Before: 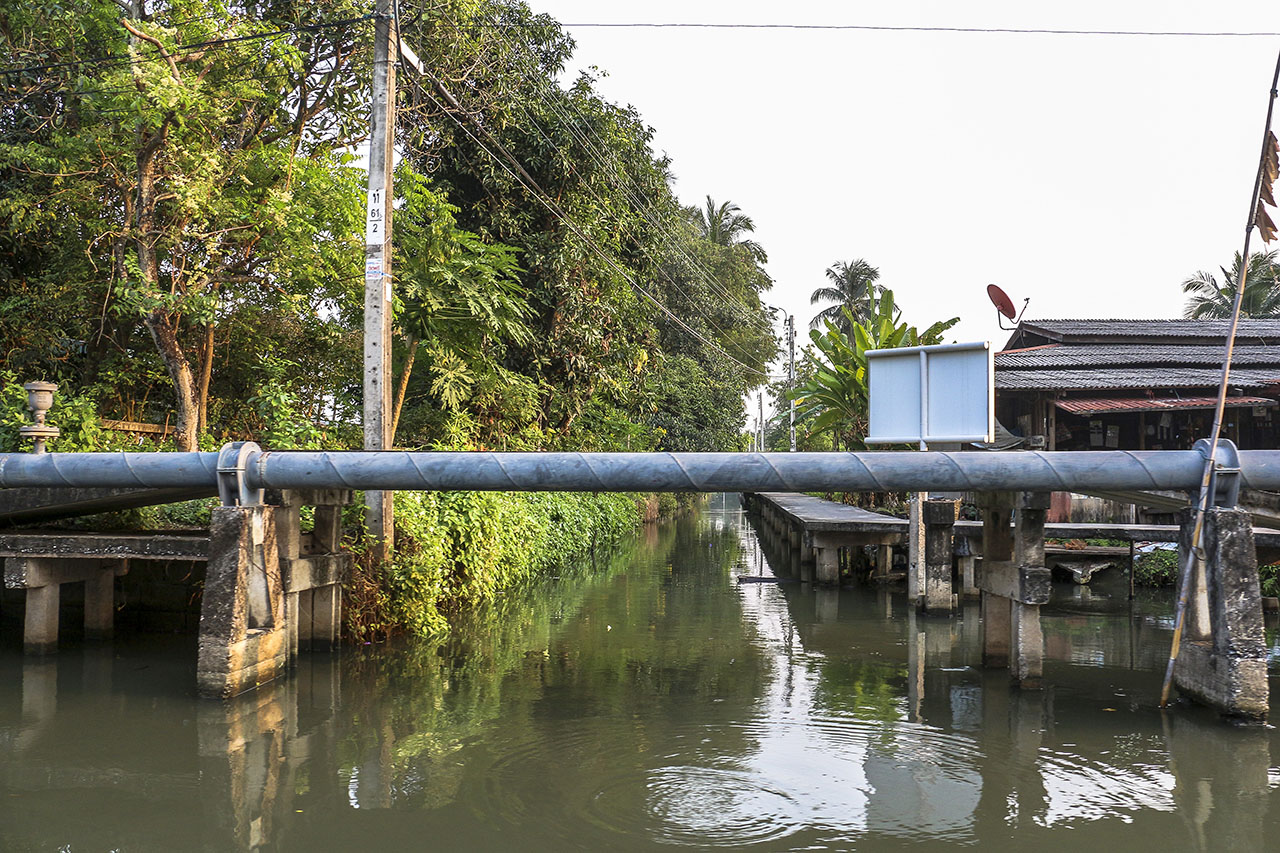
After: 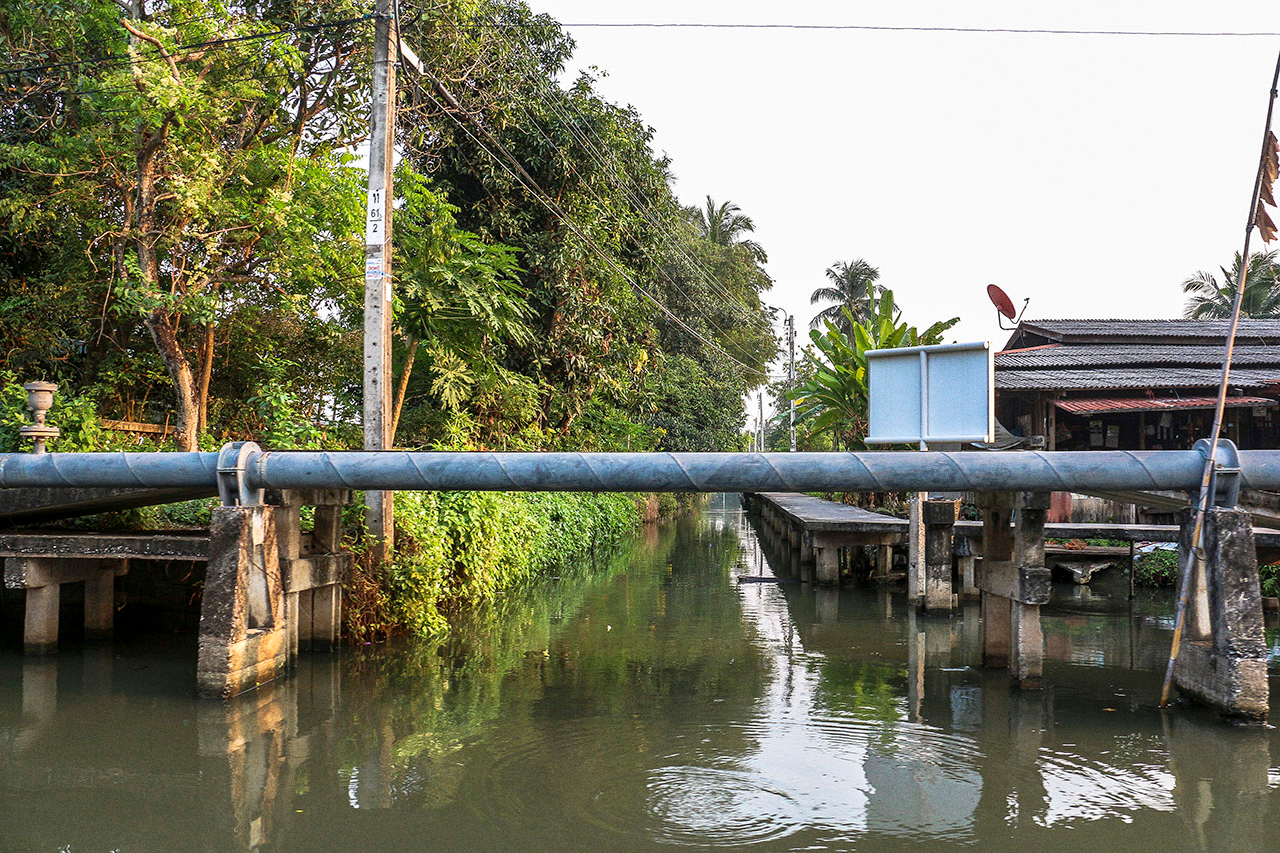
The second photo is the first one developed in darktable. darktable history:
grain: coarseness 0.47 ISO
